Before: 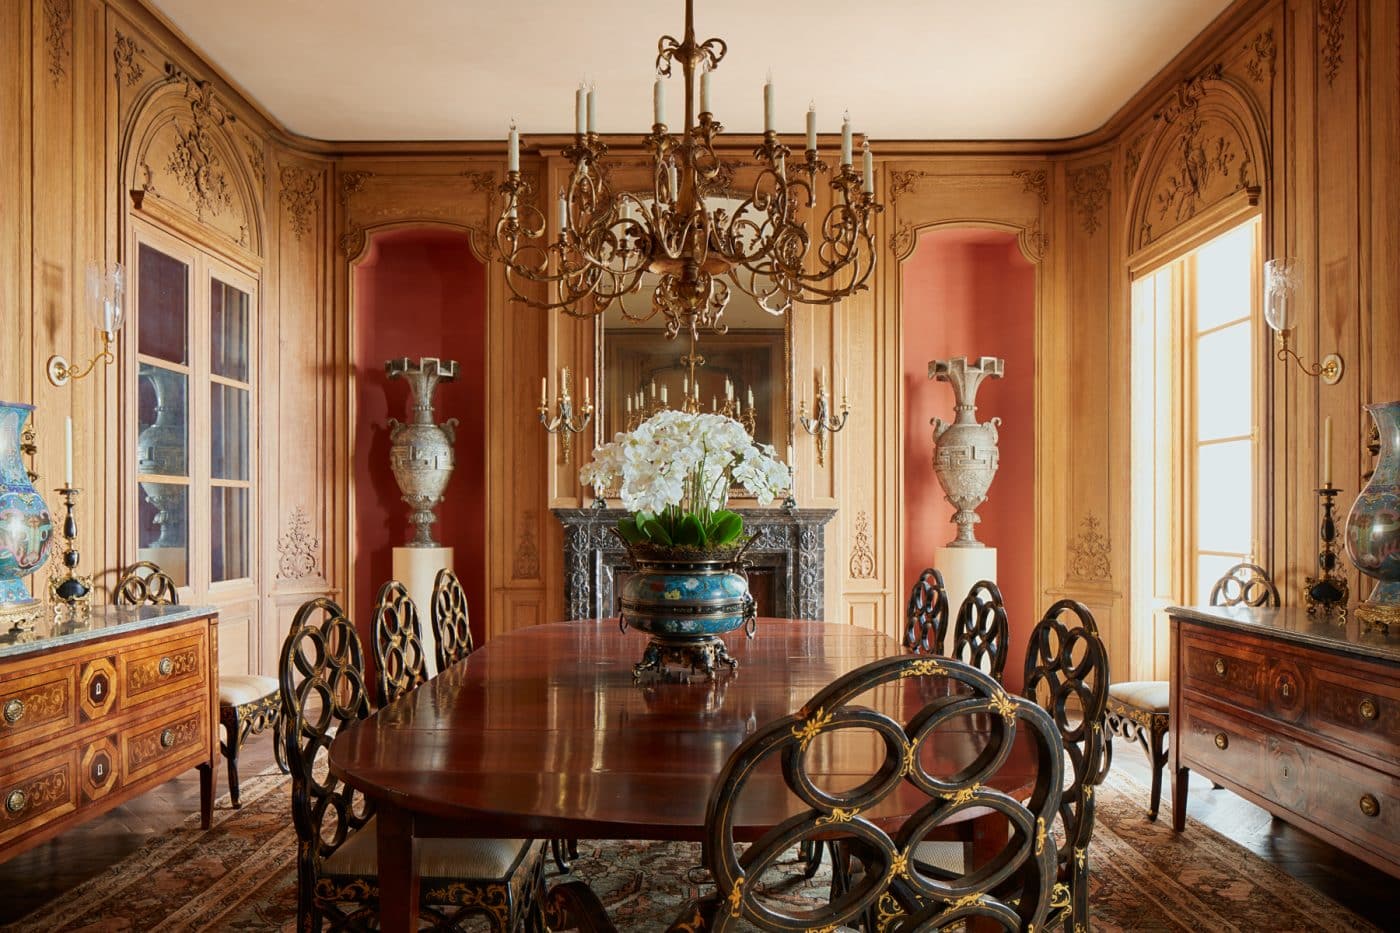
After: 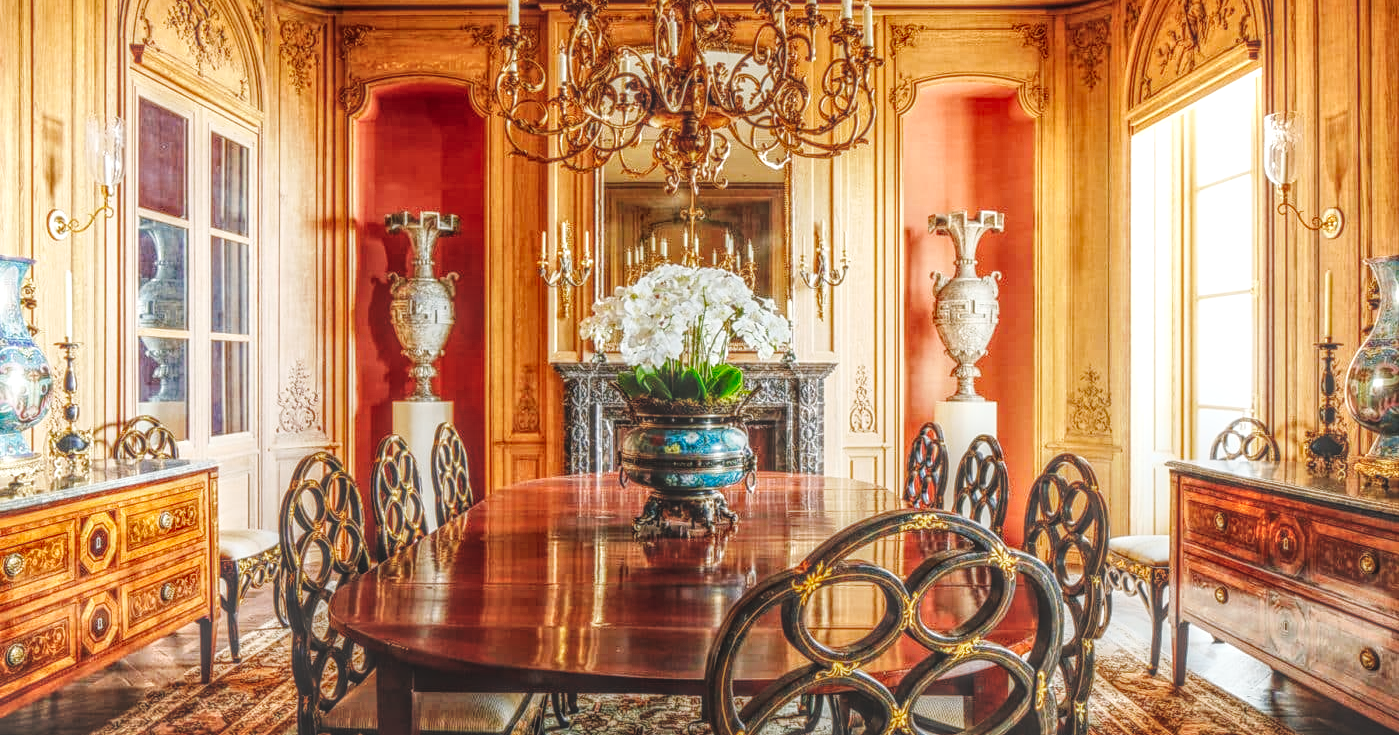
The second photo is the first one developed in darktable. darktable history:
crop and rotate: top 15.751%, bottom 5.467%
base curve: curves: ch0 [(0, 0) (0.036, 0.025) (0.121, 0.166) (0.206, 0.329) (0.605, 0.79) (1, 1)], preserve colors none
local contrast: highlights 4%, shadows 6%, detail 199%, midtone range 0.25
exposure: black level correction -0.005, exposure 0.62 EV, compensate exposure bias true, compensate highlight preservation false
